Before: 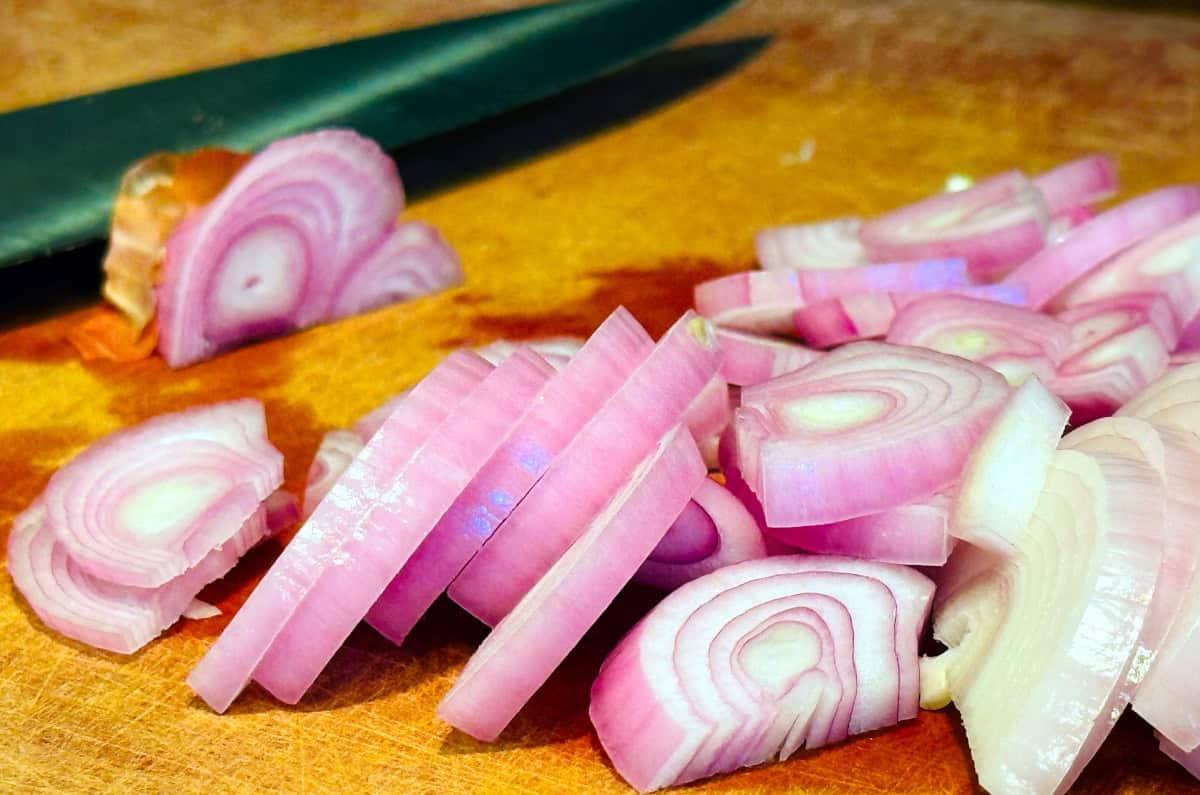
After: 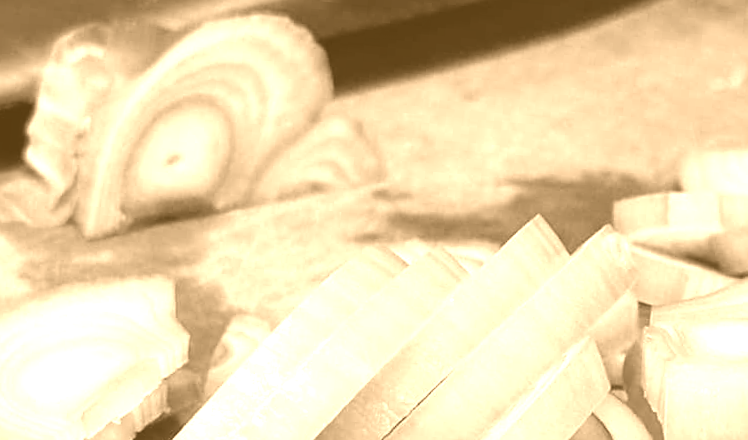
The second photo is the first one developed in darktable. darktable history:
sharpen: amount 0.2
crop and rotate: angle -4.99°, left 2.122%, top 6.945%, right 27.566%, bottom 30.519%
colorize: hue 28.8°, source mix 100%
